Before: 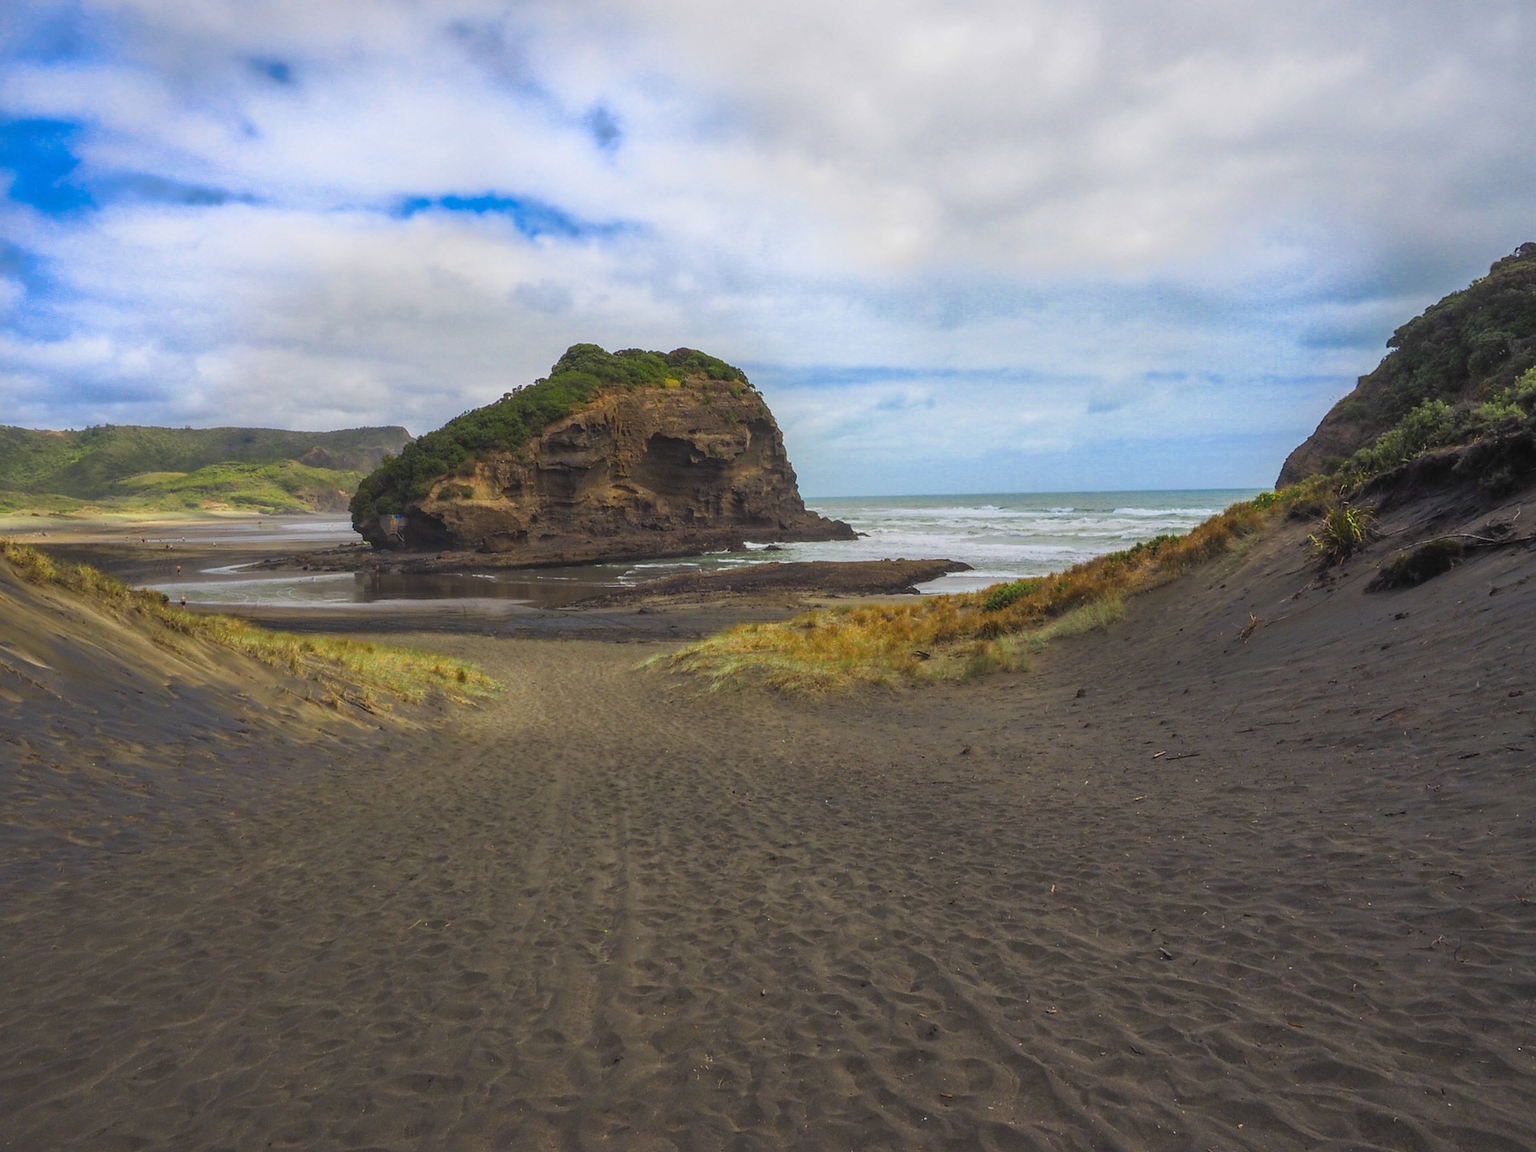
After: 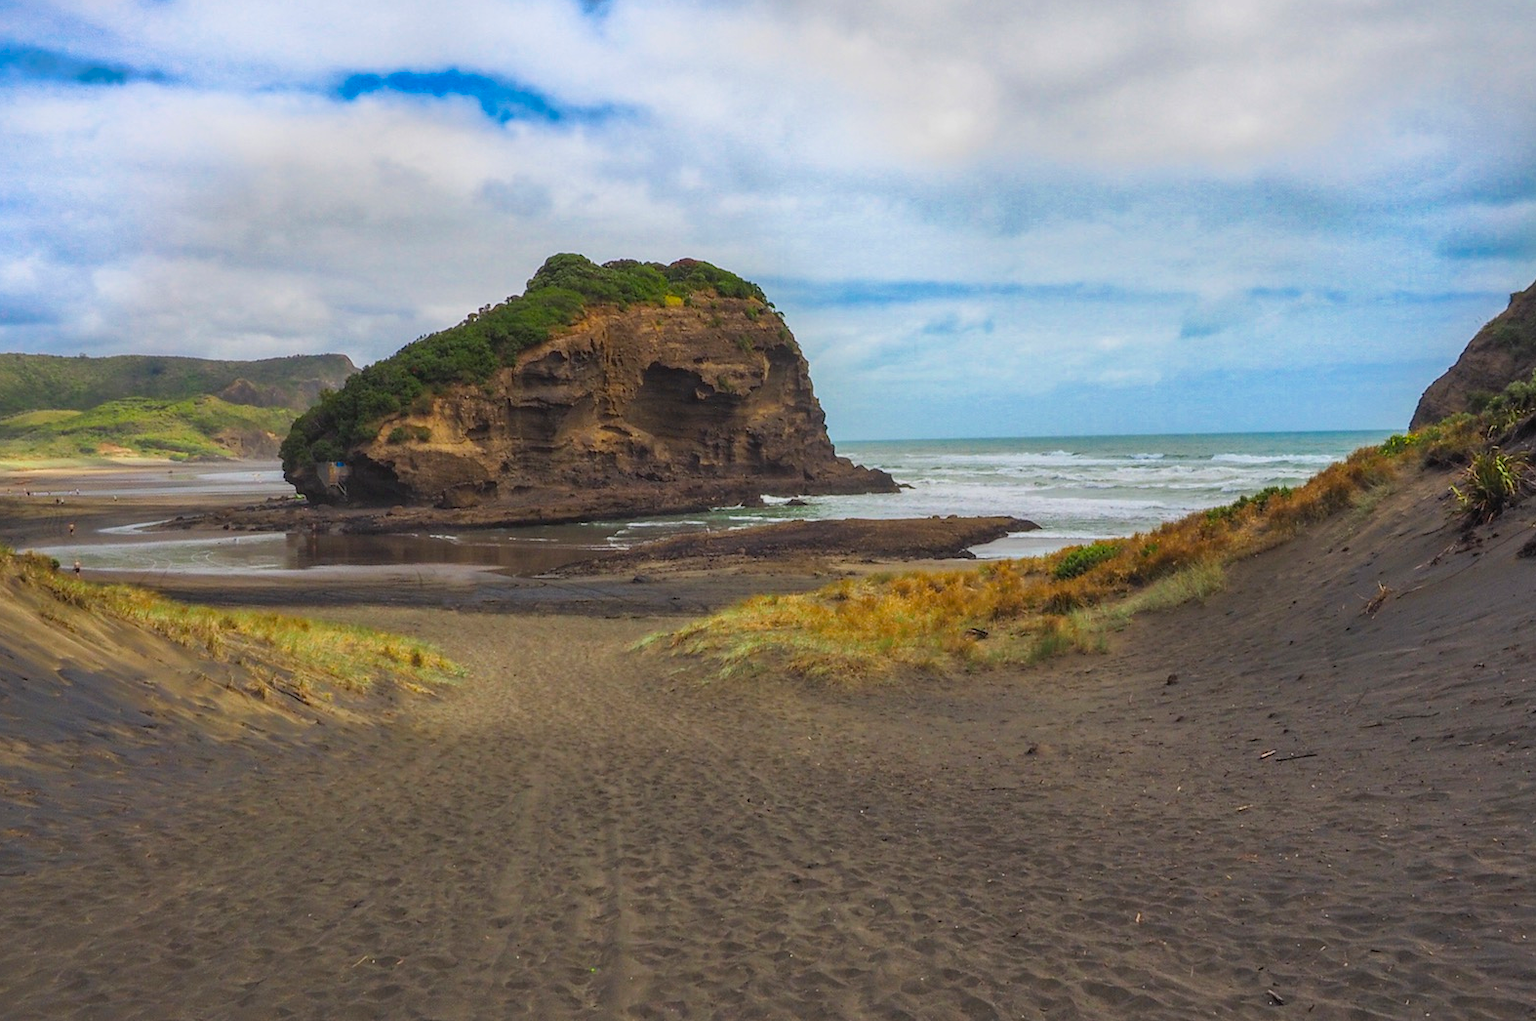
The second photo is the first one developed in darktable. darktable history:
crop: left 7.856%, top 11.836%, right 10.12%, bottom 15.387%
shadows and highlights: shadows 37.27, highlights -28.18, soften with gaussian
